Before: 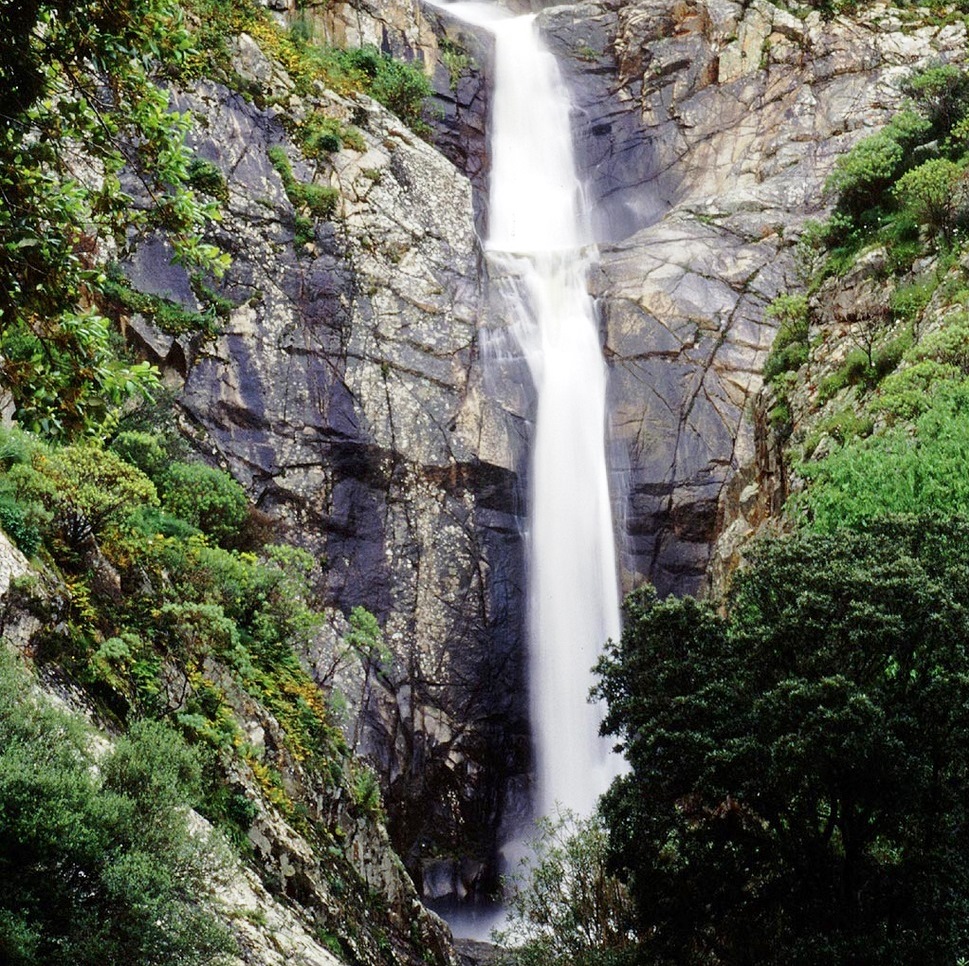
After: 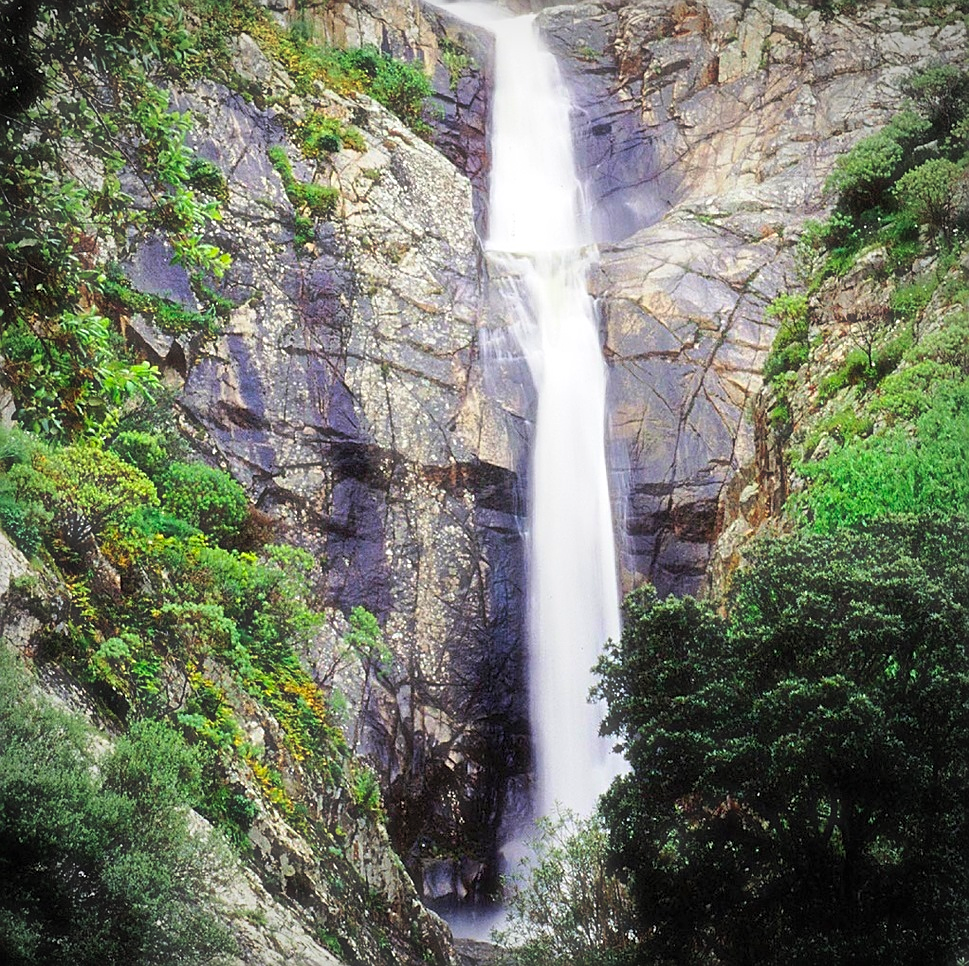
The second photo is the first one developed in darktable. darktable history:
contrast brightness saturation: brightness 0.13
haze removal: strength -0.1, adaptive false
sharpen: on, module defaults
vignetting: on, module defaults
color contrast: green-magenta contrast 1.69, blue-yellow contrast 1.49
